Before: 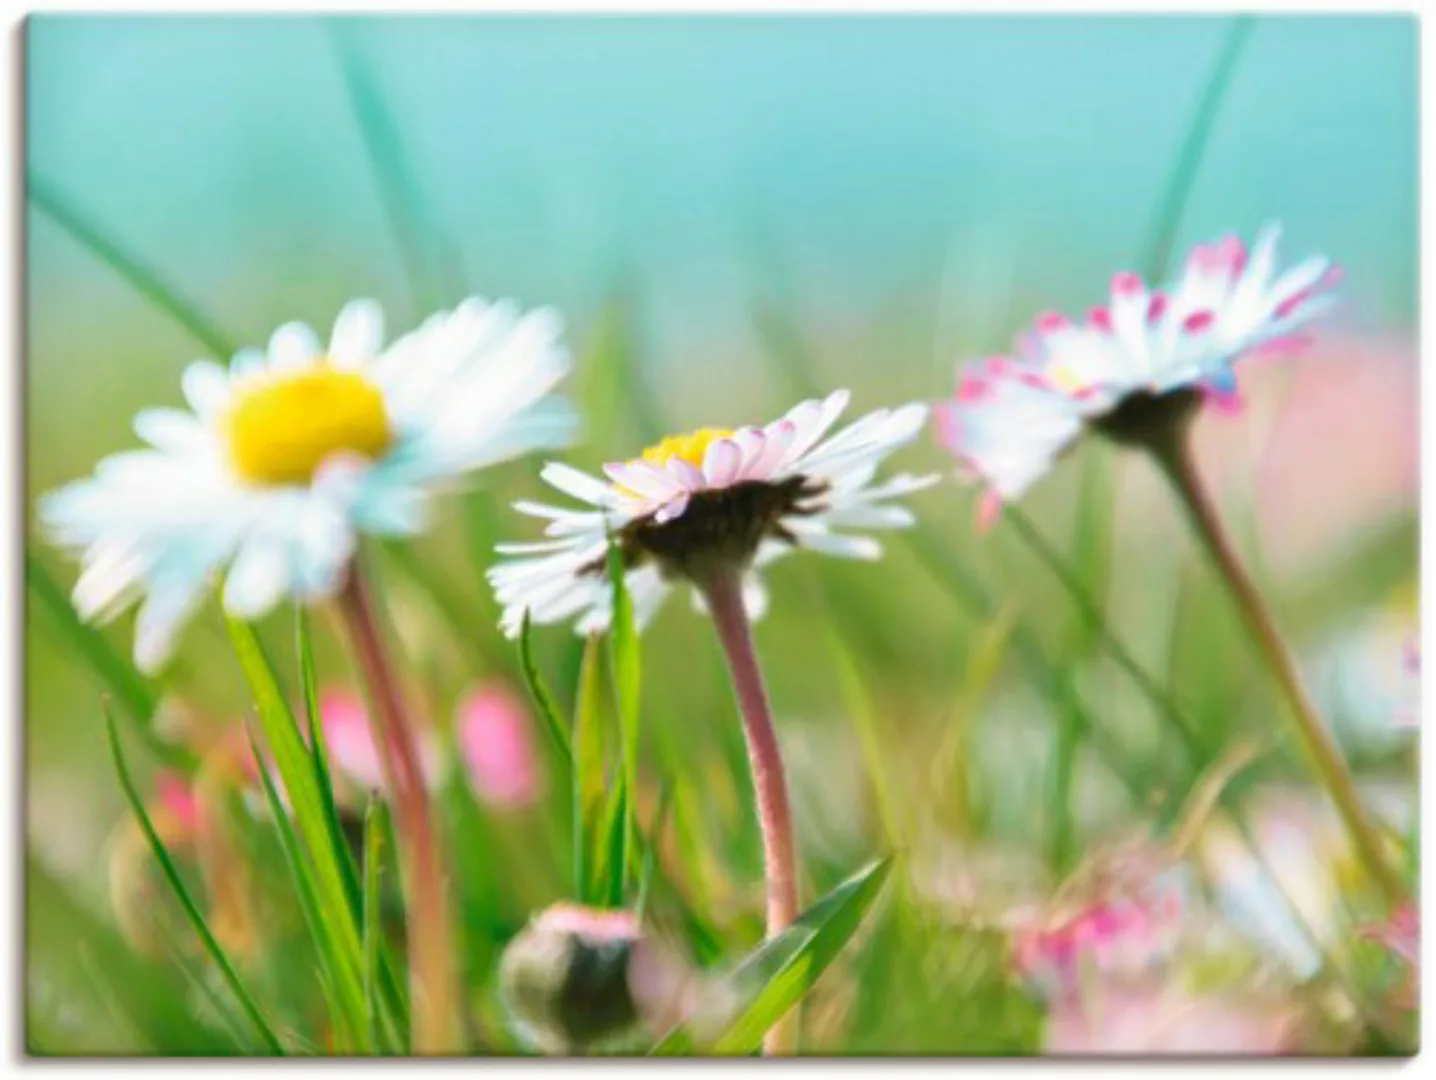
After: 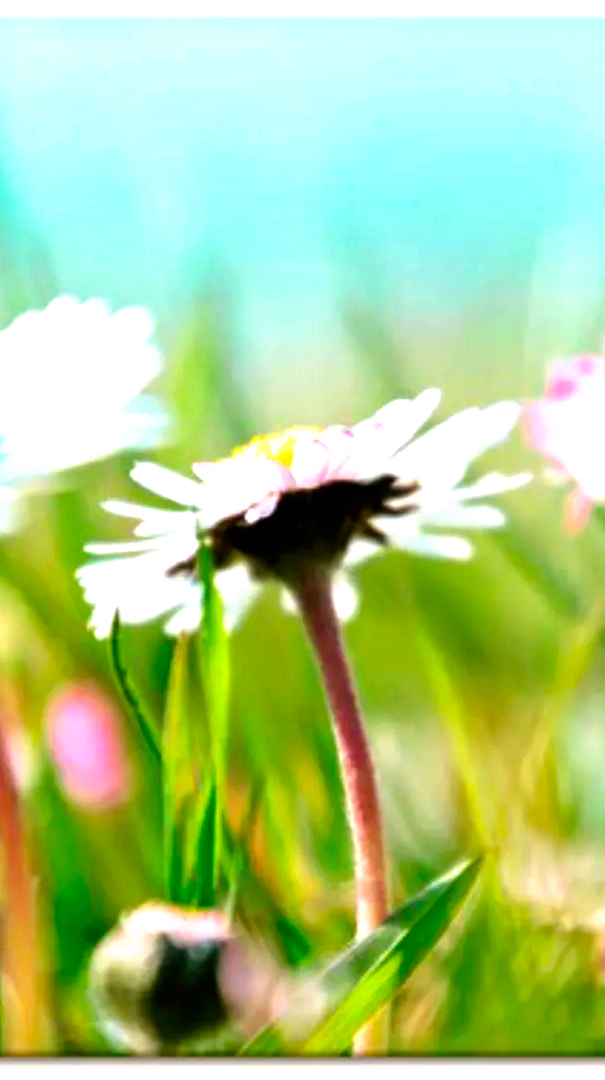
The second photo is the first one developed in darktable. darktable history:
crop: left 28.583%, right 29.231%
filmic rgb: black relative exposure -8.2 EV, white relative exposure 2.2 EV, threshold 3 EV, hardness 7.11, latitude 85.74%, contrast 1.696, highlights saturation mix -4%, shadows ↔ highlights balance -2.69%, preserve chrominance no, color science v5 (2021), contrast in shadows safe, contrast in highlights safe, enable highlight reconstruction true
